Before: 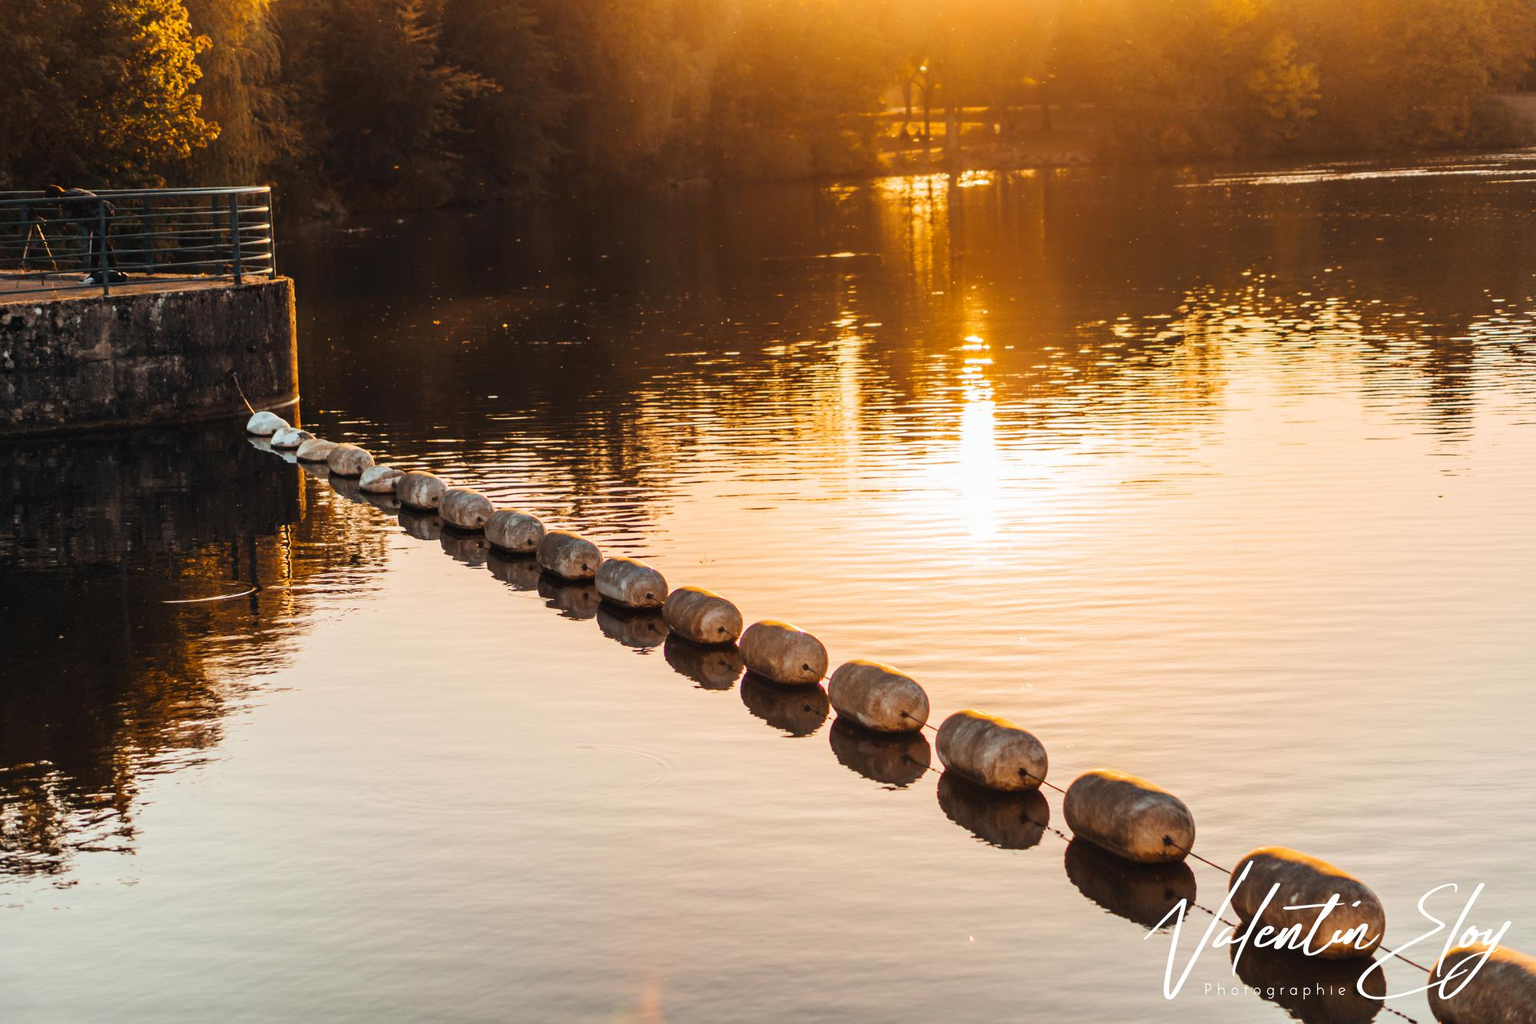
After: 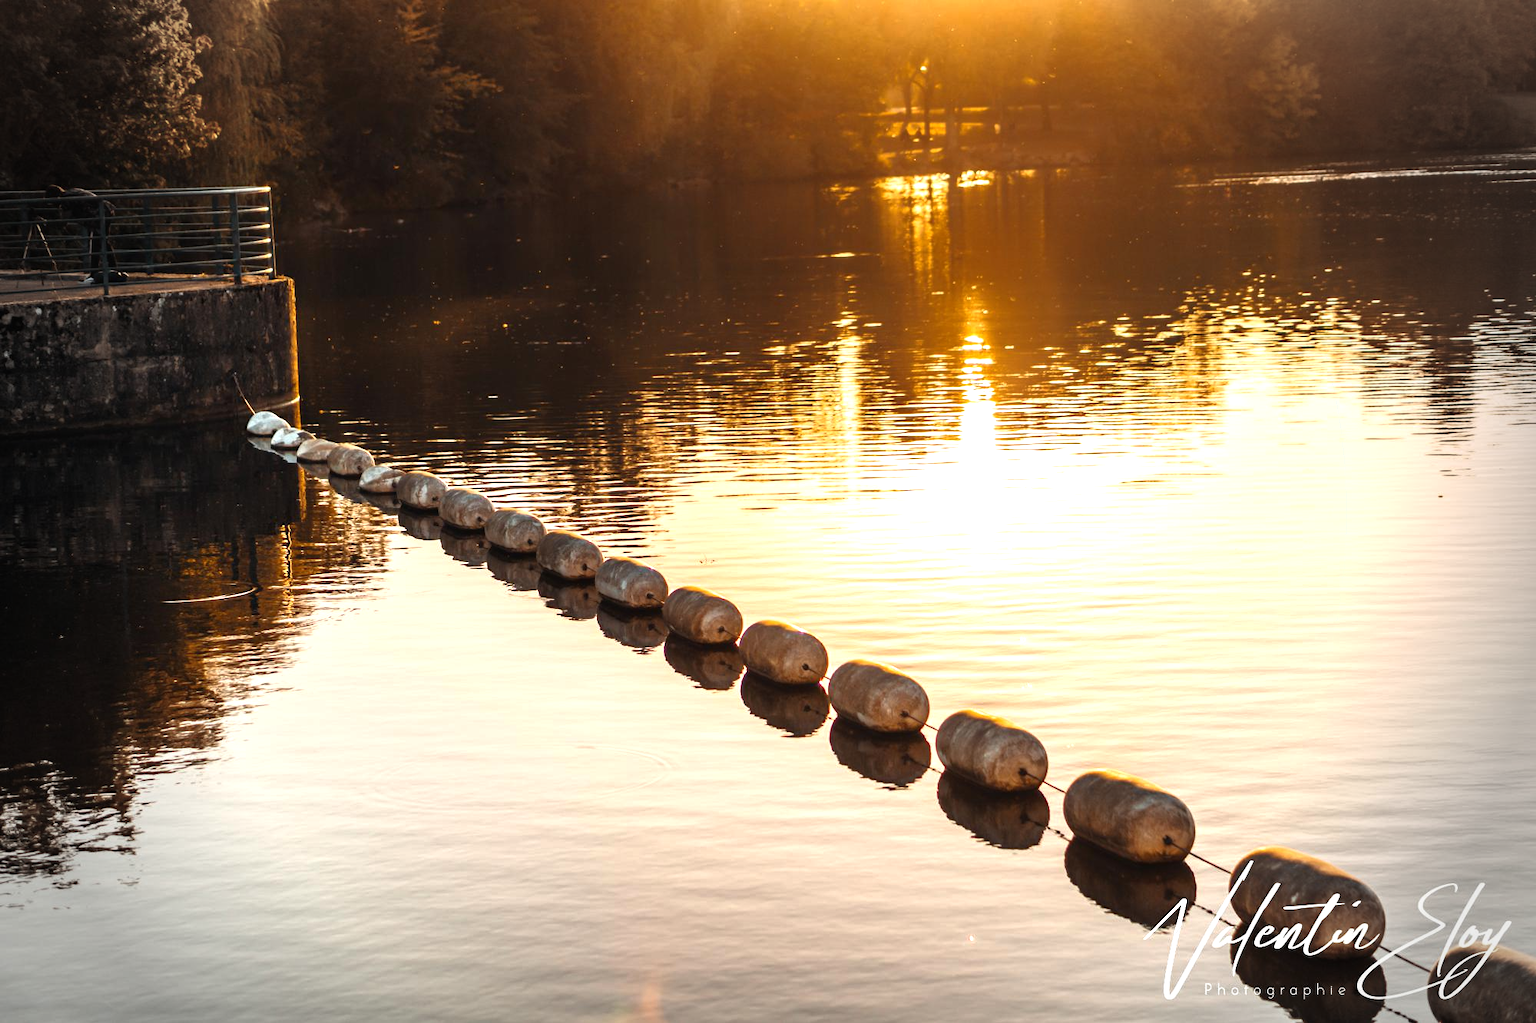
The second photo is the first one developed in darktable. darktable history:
tone equalizer: -8 EV 0.001 EV, -7 EV -0.002 EV, -6 EV 0.004 EV, -5 EV -0.044 EV, -4 EV -0.118 EV, -3 EV -0.167 EV, -2 EV 0.223 EV, -1 EV 0.722 EV, +0 EV 0.5 EV, edges refinement/feathering 500, mask exposure compensation -1.57 EV, preserve details no
vignetting: fall-off start 77.09%, fall-off radius 26.62%, width/height ratio 0.975, unbound false
